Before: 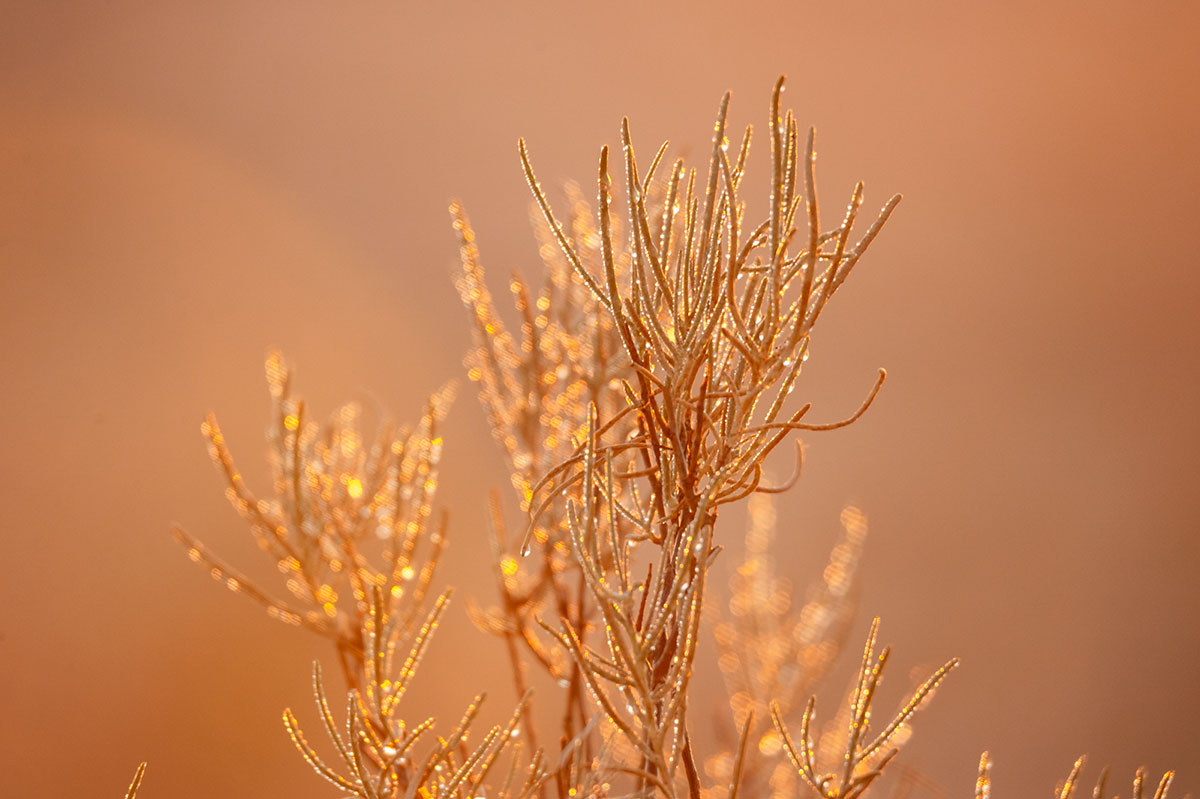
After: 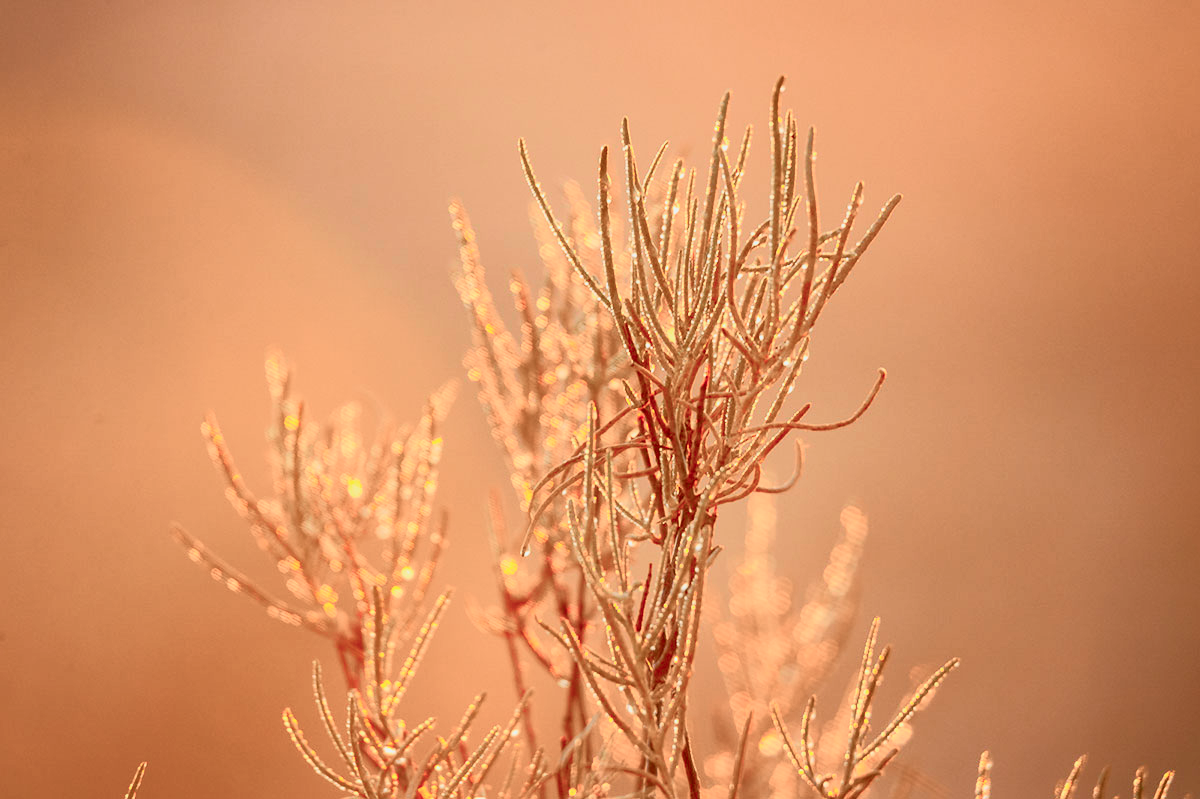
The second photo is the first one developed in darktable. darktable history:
tone curve: curves: ch0 [(0, 0.008) (0.081, 0.044) (0.177, 0.123) (0.283, 0.253) (0.427, 0.441) (0.495, 0.524) (0.661, 0.756) (0.796, 0.859) (1, 0.951)]; ch1 [(0, 0) (0.161, 0.092) (0.35, 0.33) (0.392, 0.392) (0.427, 0.426) (0.479, 0.472) (0.505, 0.5) (0.521, 0.519) (0.567, 0.556) (0.583, 0.588) (0.625, 0.627) (0.678, 0.733) (1, 1)]; ch2 [(0, 0) (0.346, 0.362) (0.404, 0.427) (0.502, 0.499) (0.523, 0.522) (0.544, 0.561) (0.58, 0.59) (0.629, 0.642) (0.717, 0.678) (1, 1)], color space Lab, independent channels, preserve colors none
